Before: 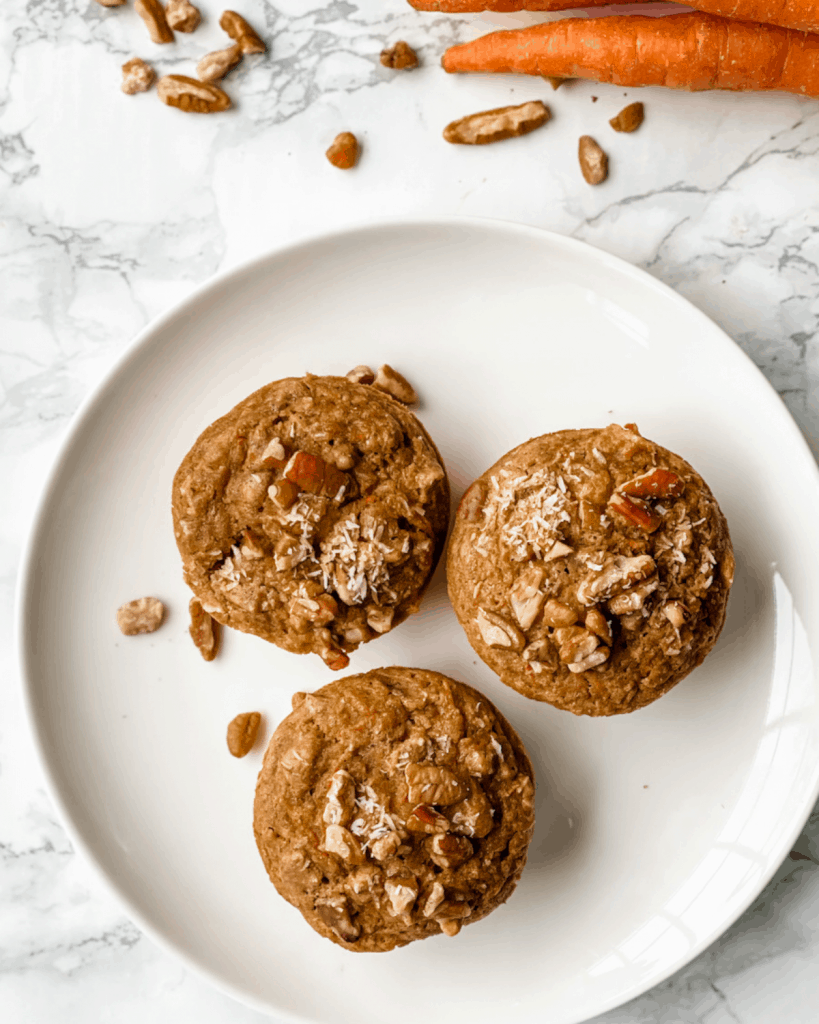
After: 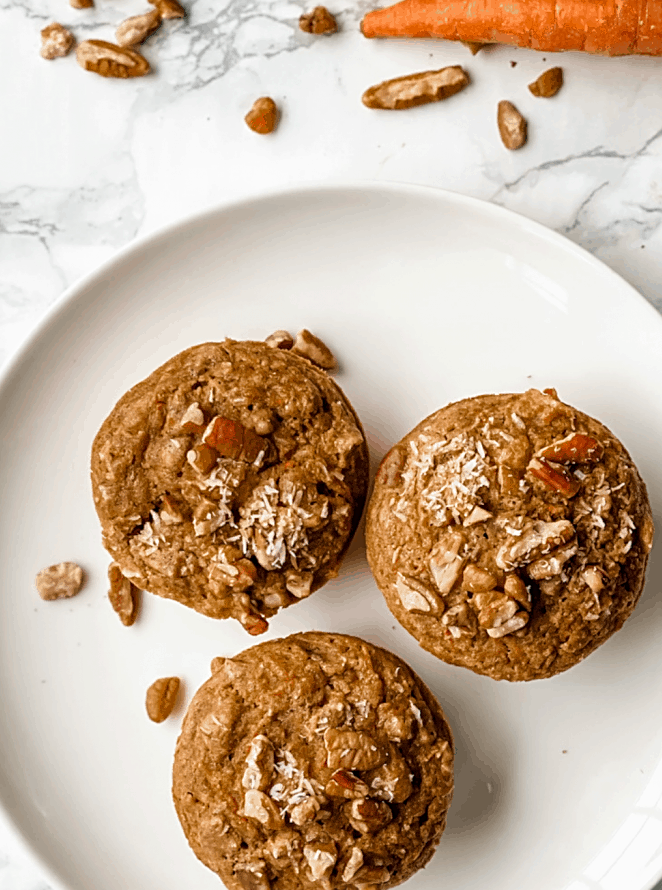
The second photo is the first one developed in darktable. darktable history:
sharpen: on, module defaults
crop: left 9.929%, top 3.475%, right 9.188%, bottom 9.529%
